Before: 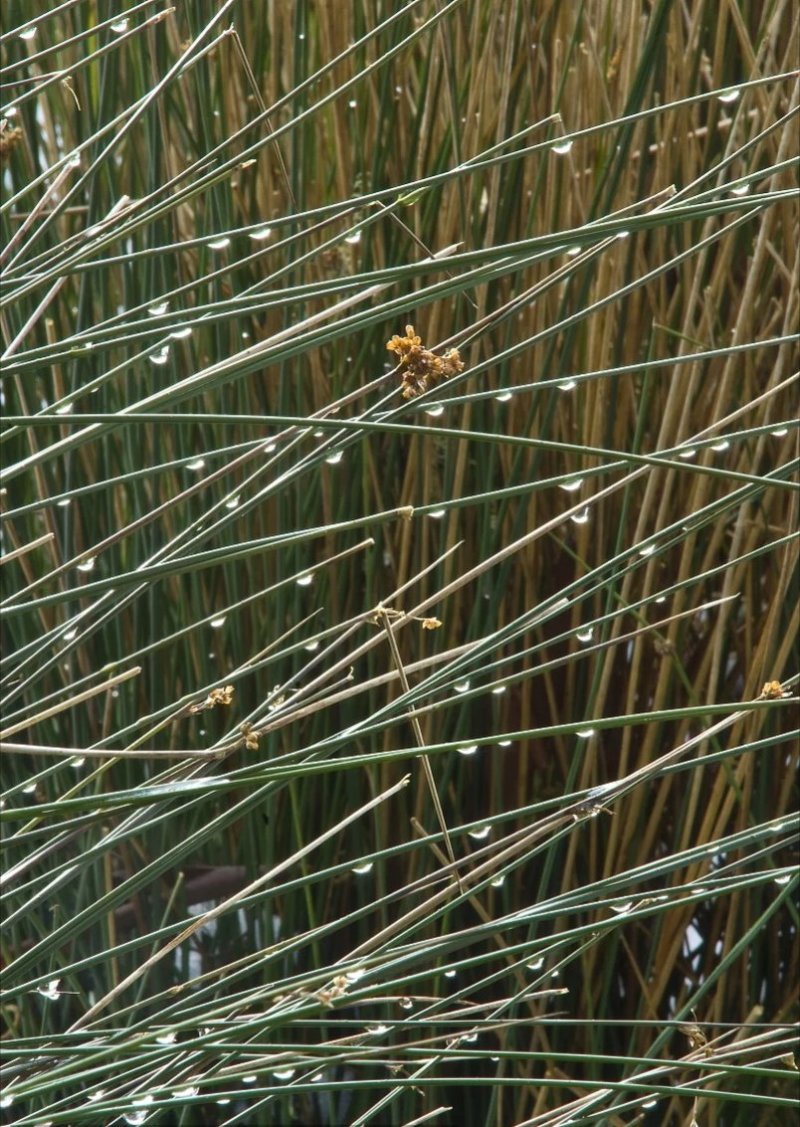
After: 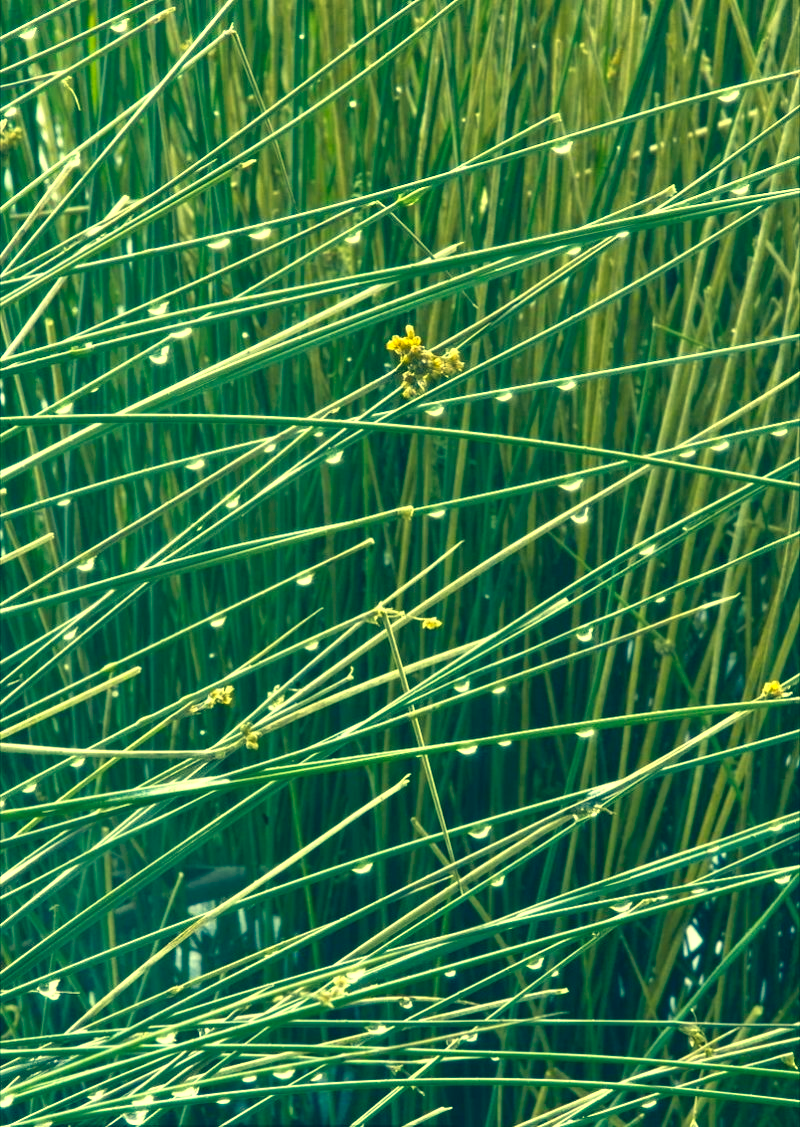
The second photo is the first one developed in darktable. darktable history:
exposure: black level correction 0, exposure 0.889 EV, compensate exposure bias true, compensate highlight preservation false
color correction: highlights a* -15.16, highlights b* 39.62, shadows a* -39.67, shadows b* -26.36
